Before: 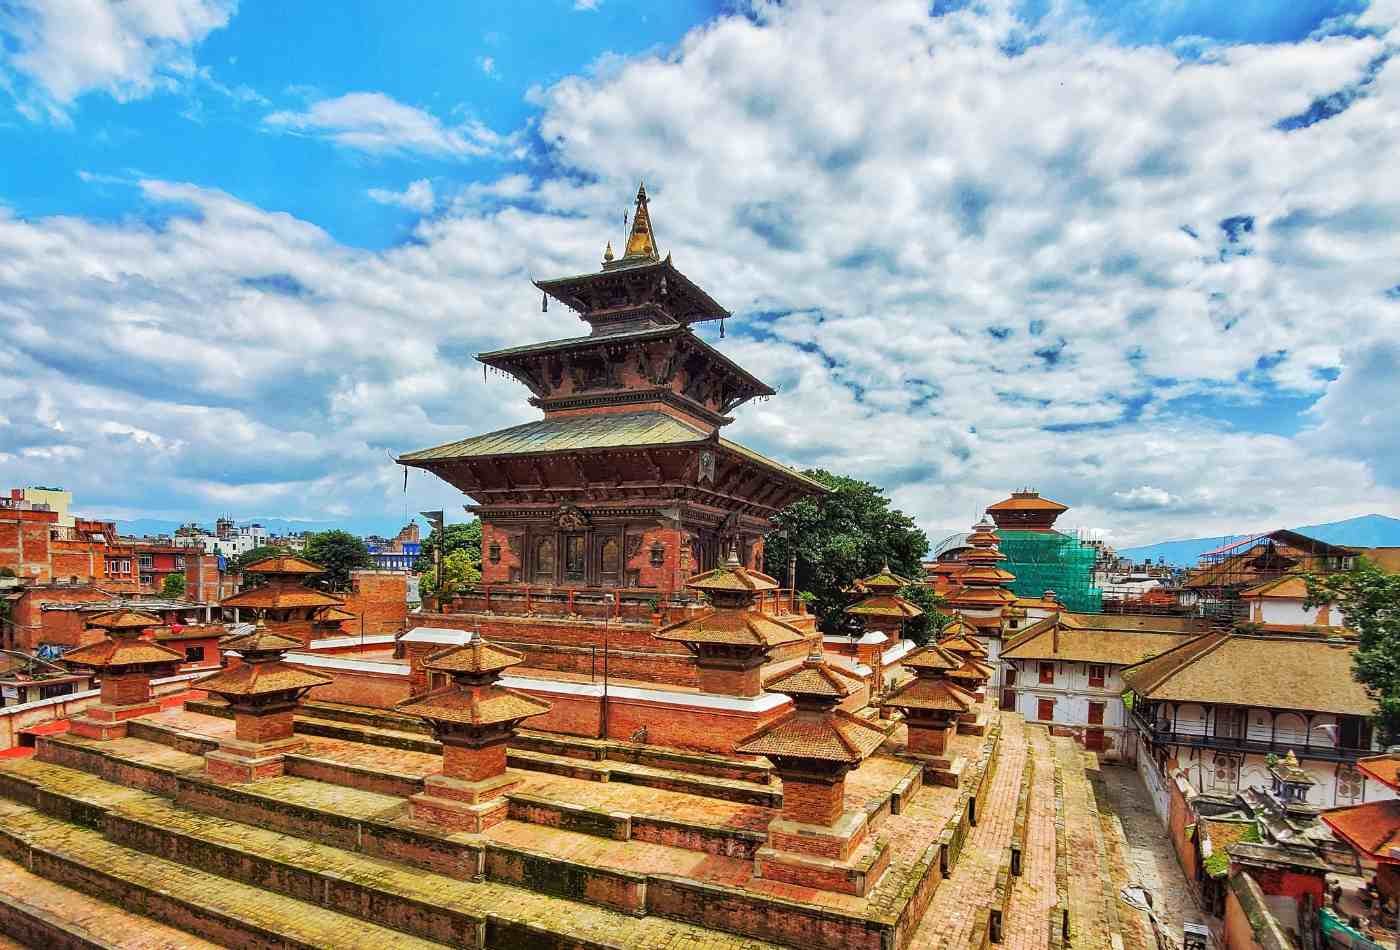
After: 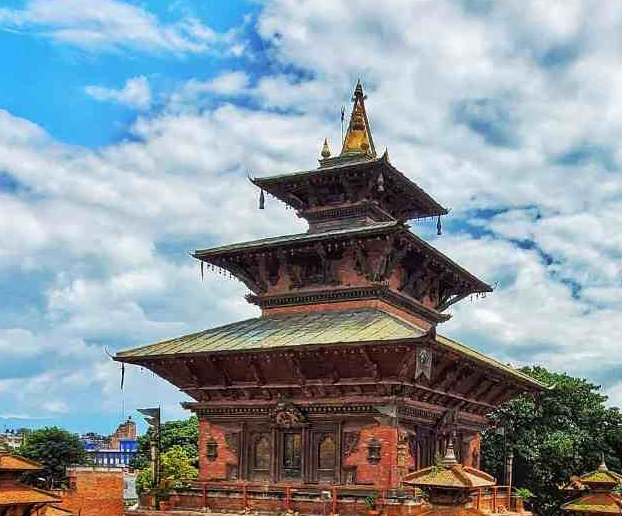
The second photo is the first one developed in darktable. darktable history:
crop: left 20.273%, top 10.906%, right 35.248%, bottom 34.68%
